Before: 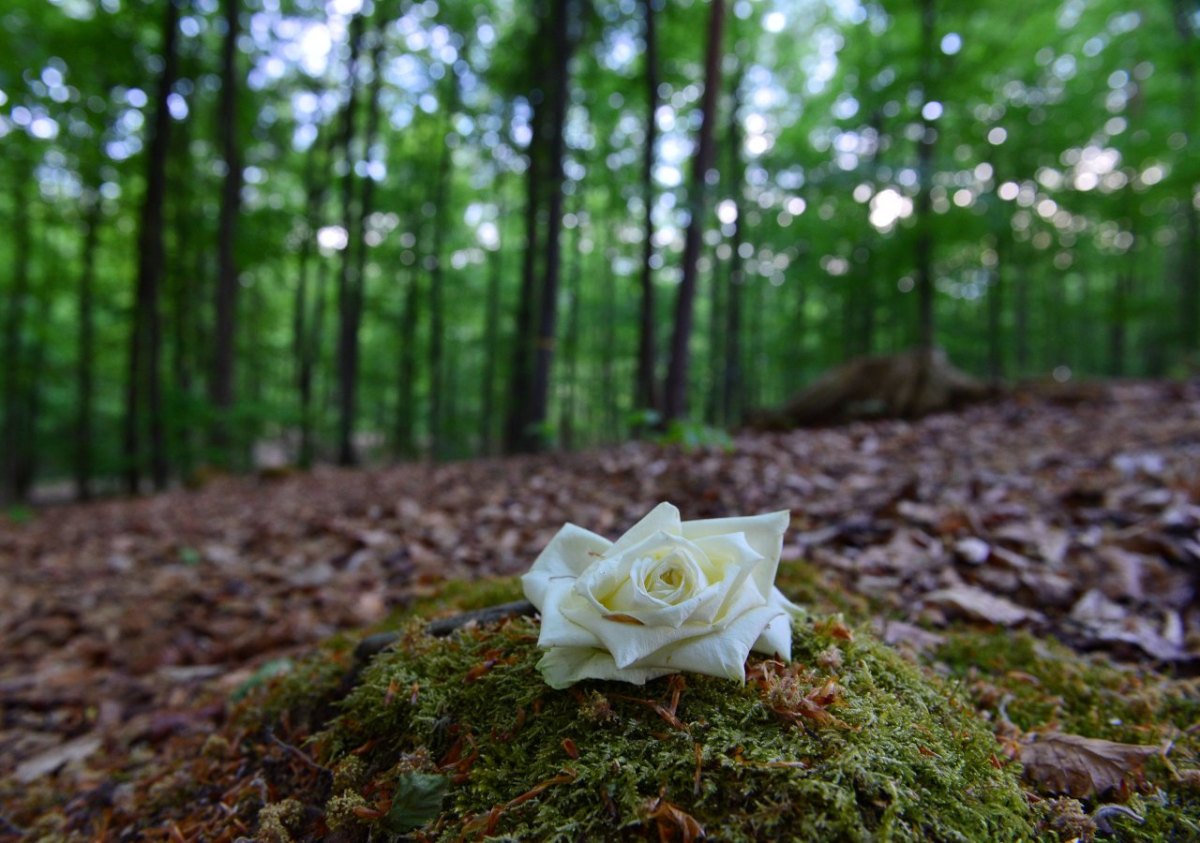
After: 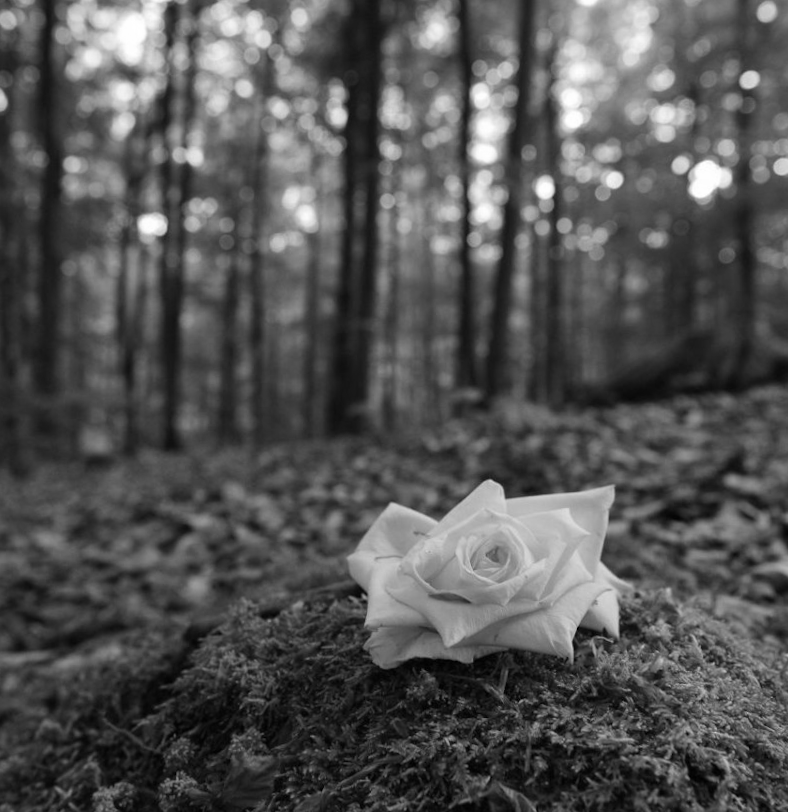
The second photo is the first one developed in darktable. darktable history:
monochrome: a 1.94, b -0.638
rotate and perspective: rotation -1.32°, lens shift (horizontal) -0.031, crop left 0.015, crop right 0.985, crop top 0.047, crop bottom 0.982
crop and rotate: left 13.537%, right 19.796%
